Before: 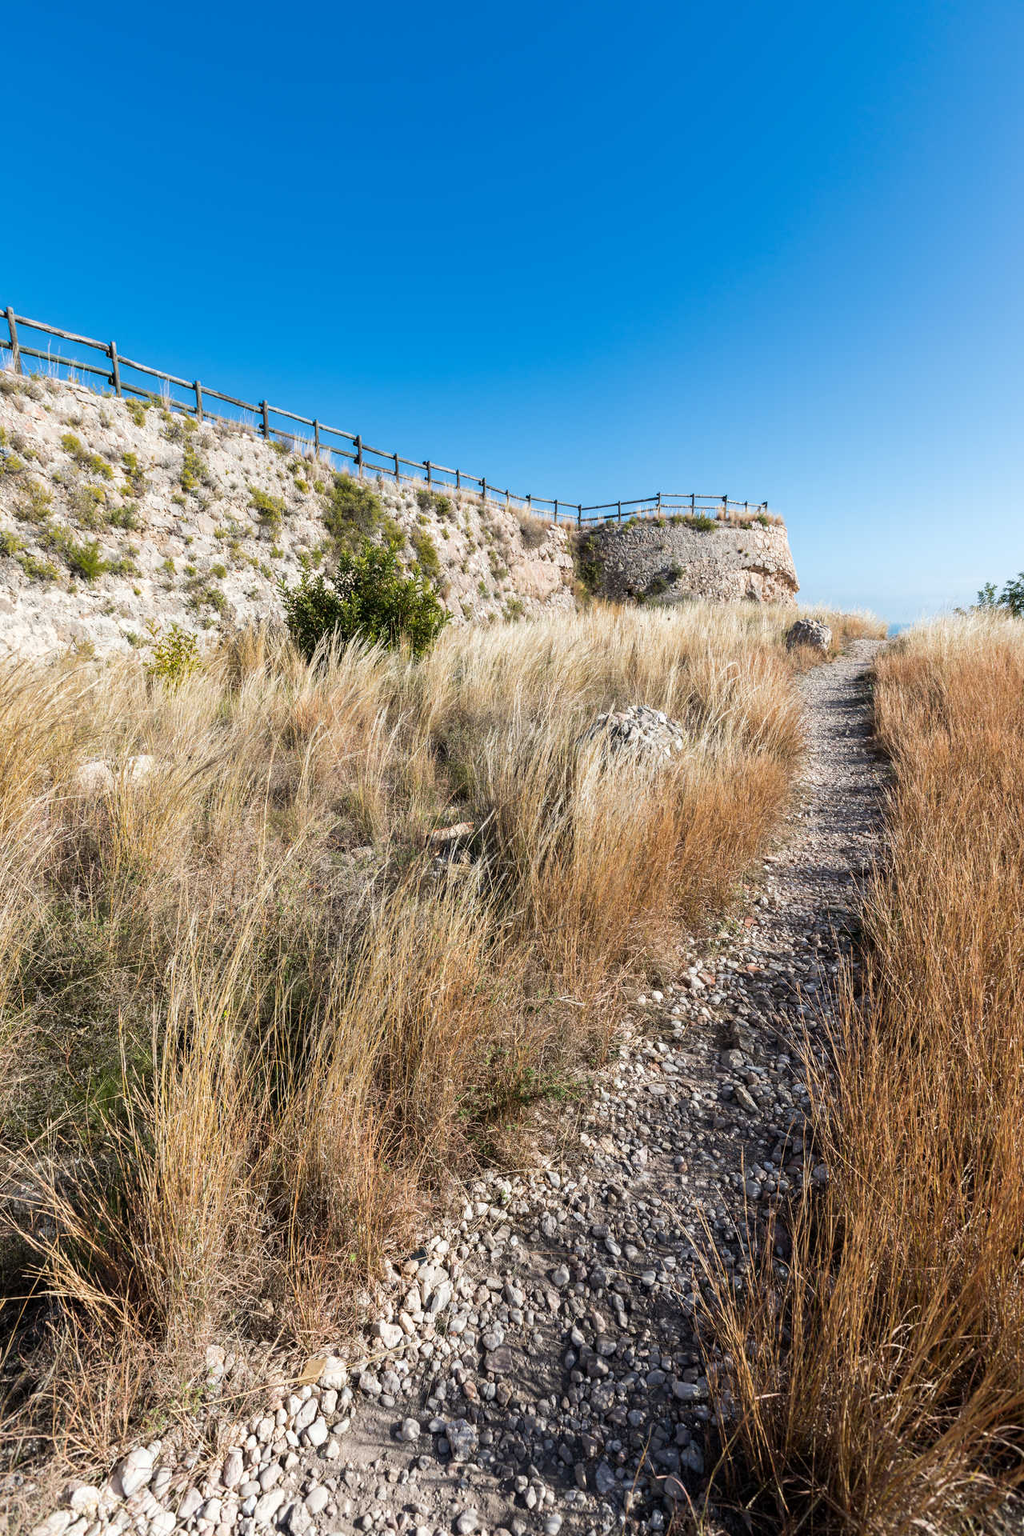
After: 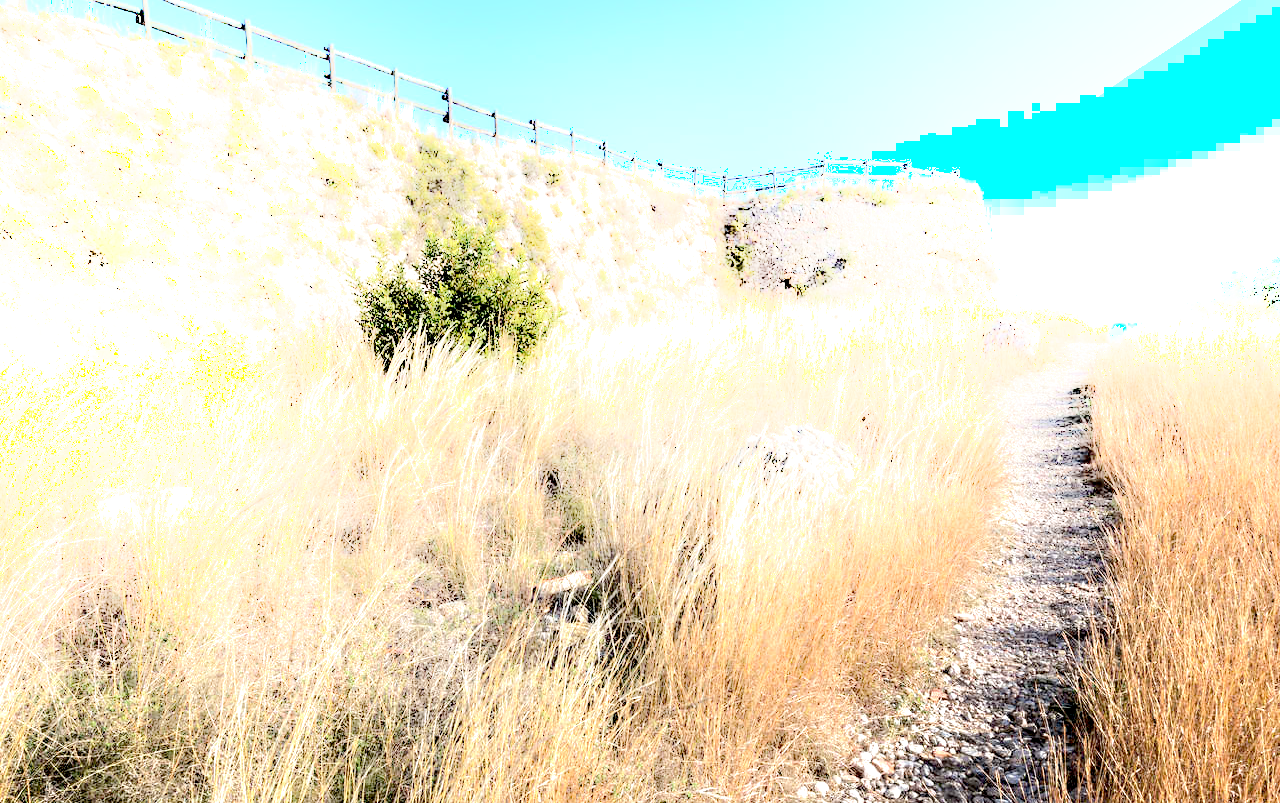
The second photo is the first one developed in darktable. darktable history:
crop and rotate: top 23.84%, bottom 34.294%
exposure: black level correction 0.01, exposure 1 EV, compensate highlight preservation false
shadows and highlights: shadows -90, highlights 90, soften with gaussian
